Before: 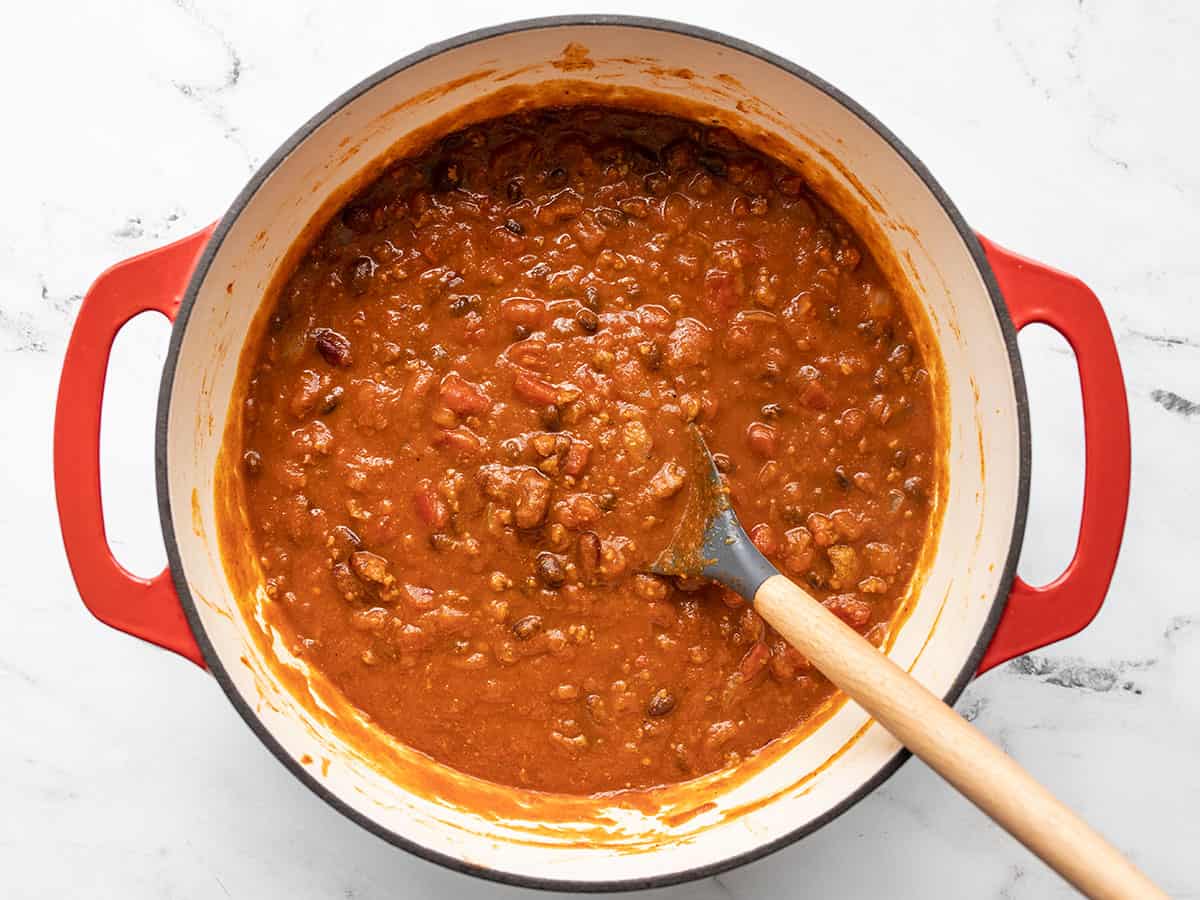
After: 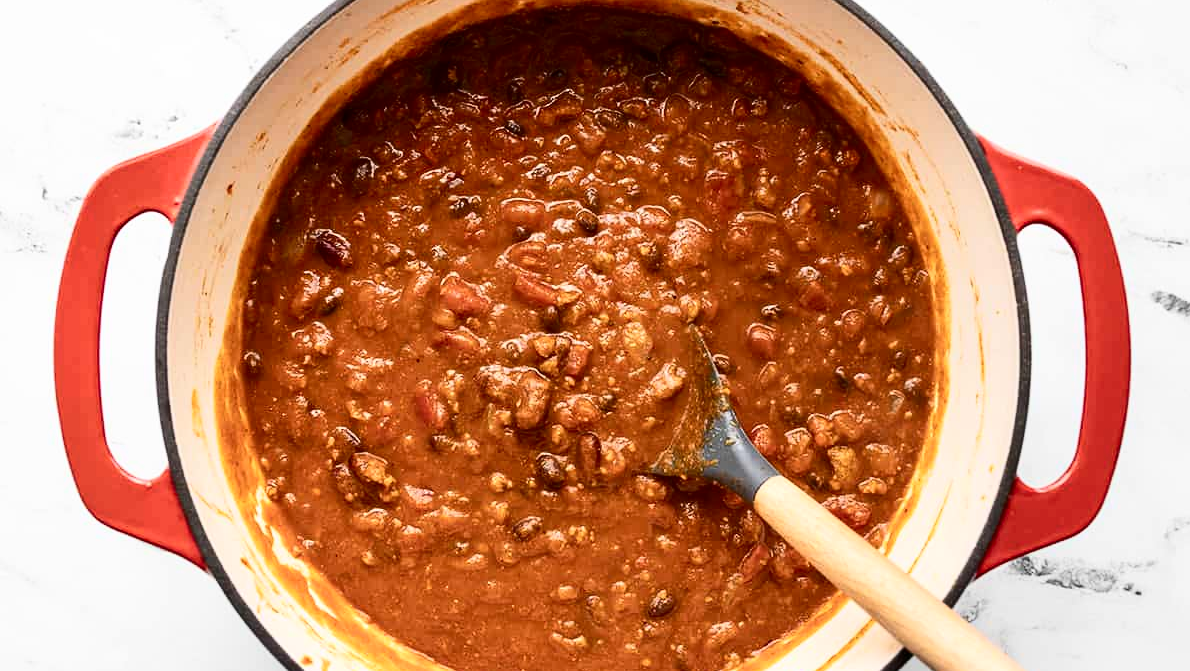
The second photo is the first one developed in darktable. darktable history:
crop: top 11.036%, bottom 13.87%
tone equalizer: smoothing diameter 24.84%, edges refinement/feathering 6.2, preserve details guided filter
contrast brightness saturation: contrast 0.272
